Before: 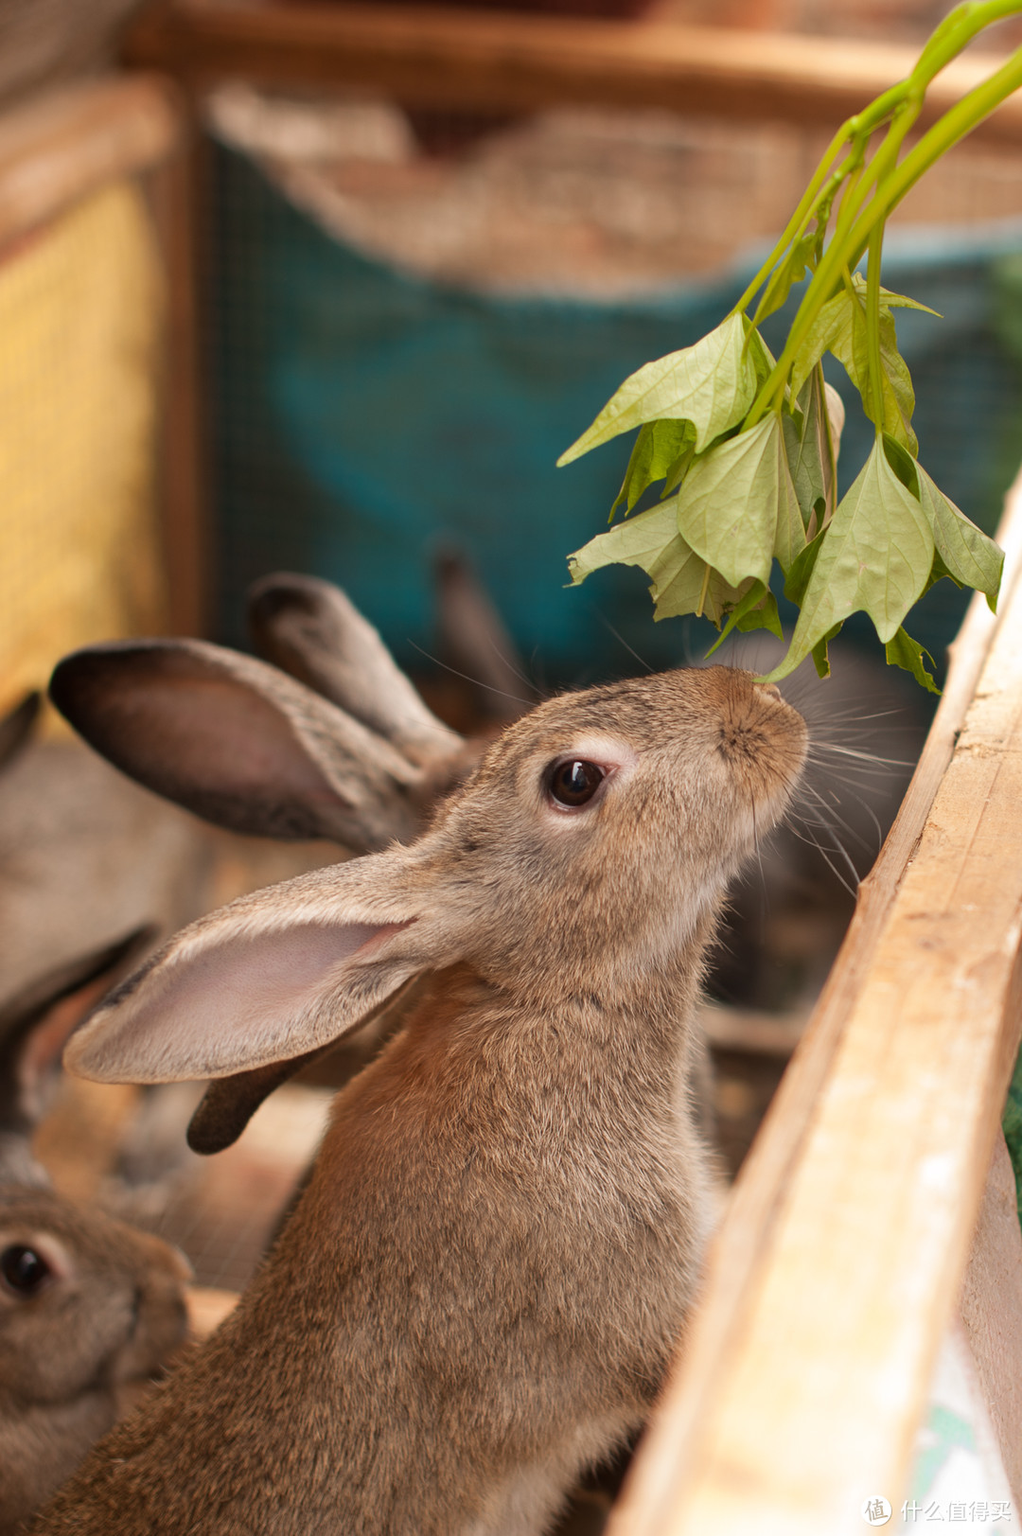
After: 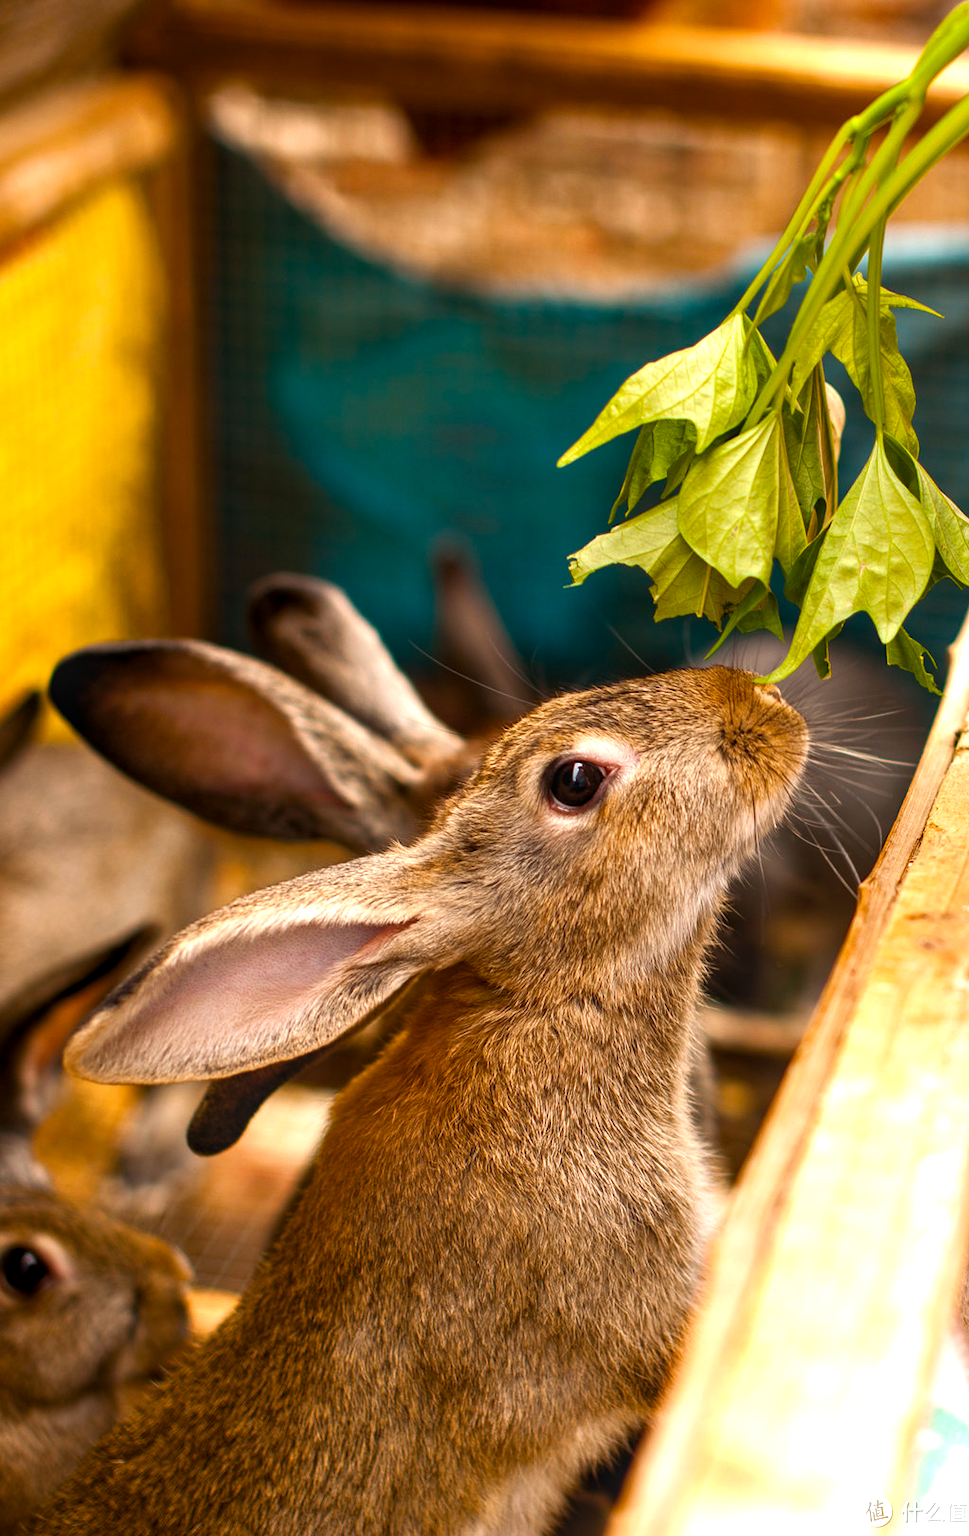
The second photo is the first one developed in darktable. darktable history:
crop and rotate: right 5.167%
color balance rgb: linear chroma grading › global chroma 9%, perceptual saturation grading › global saturation 36%, perceptual saturation grading › shadows 35%, perceptual brilliance grading › global brilliance 15%, perceptual brilliance grading › shadows -35%, global vibrance 15%
contrast equalizer: octaves 7, y [[0.528 ×6], [0.514 ×6], [0.362 ×6], [0 ×6], [0 ×6]]
local contrast: on, module defaults
